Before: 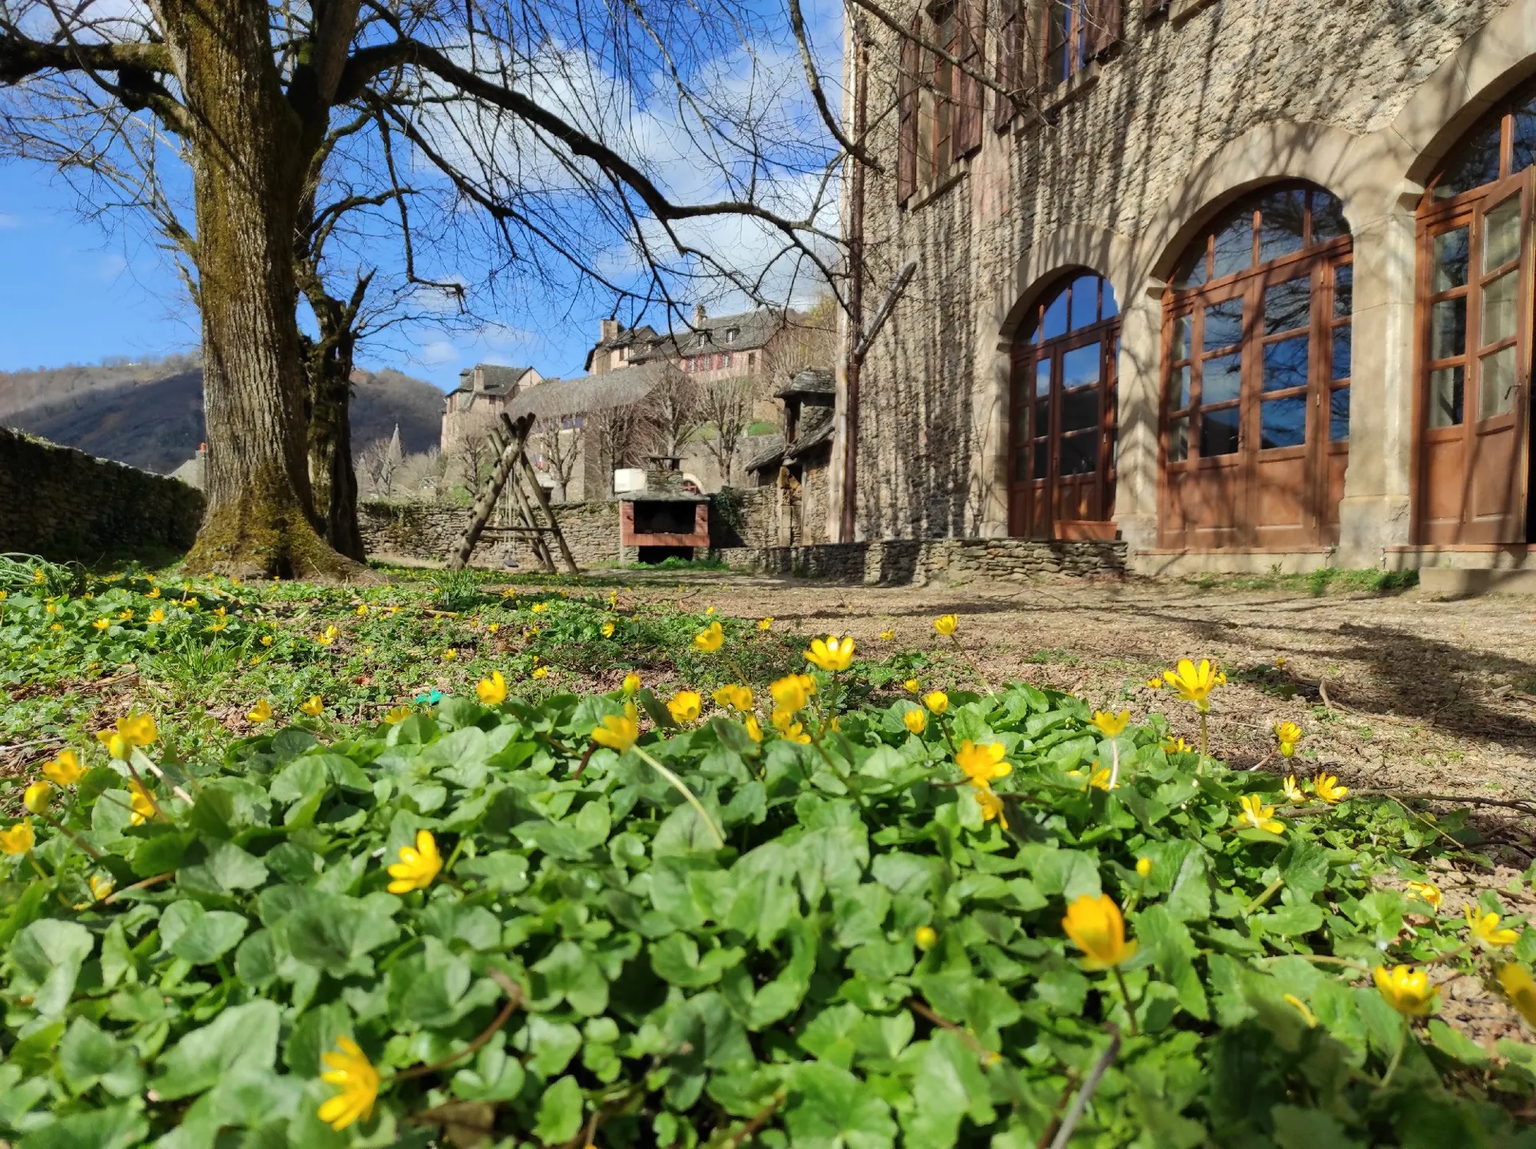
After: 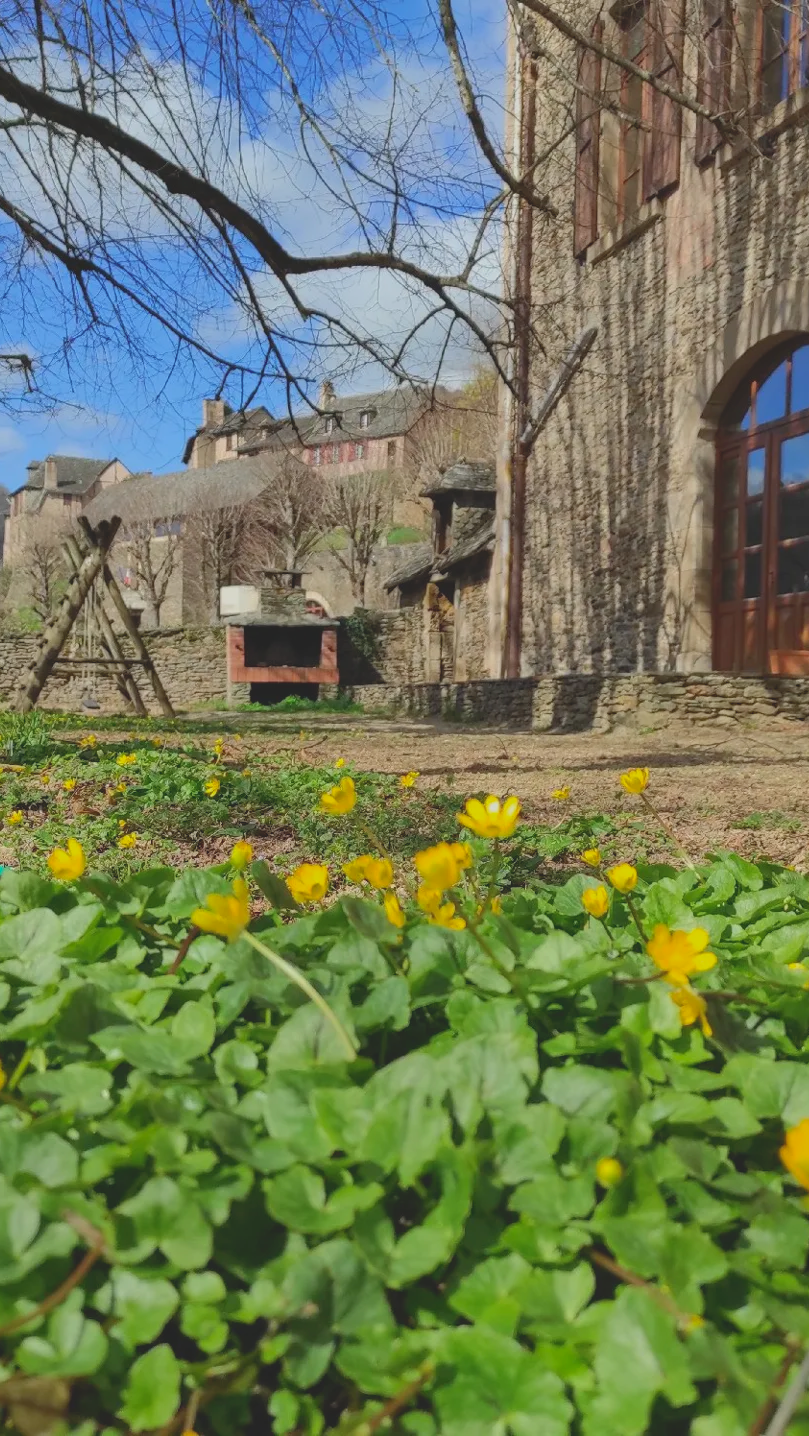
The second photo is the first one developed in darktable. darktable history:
crop: left 28.583%, right 29.231%
contrast brightness saturation: contrast -0.28
